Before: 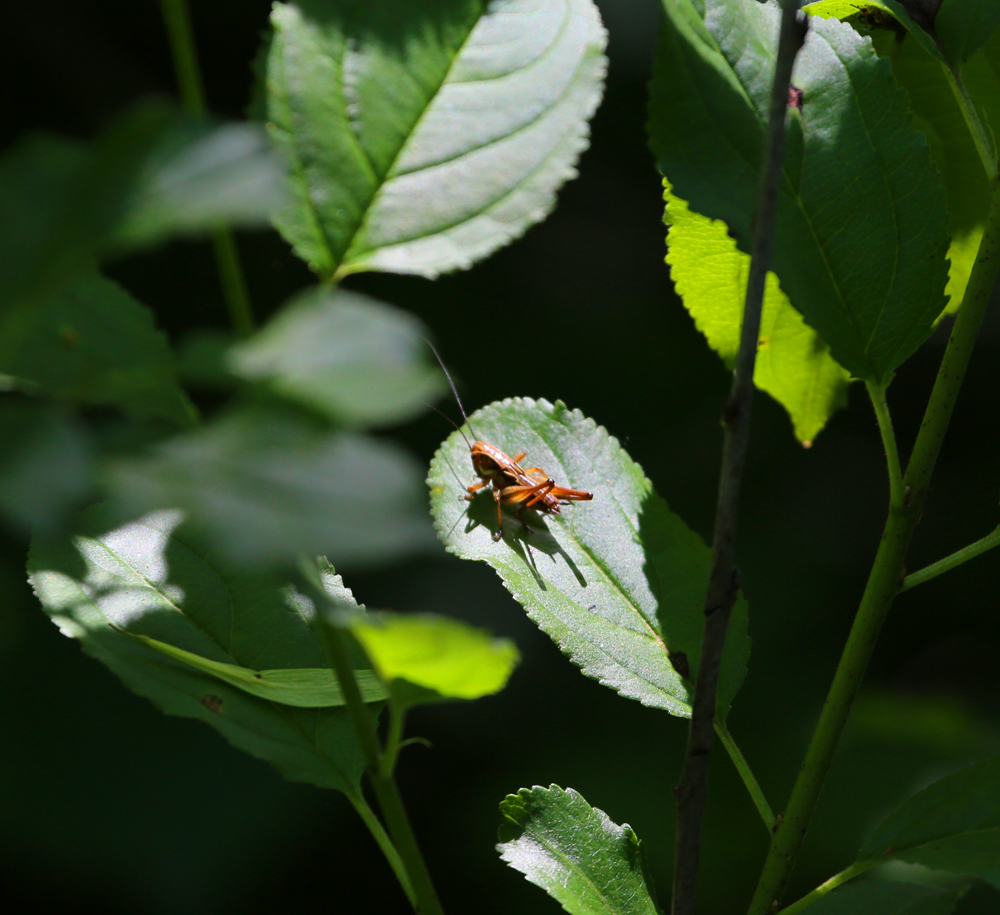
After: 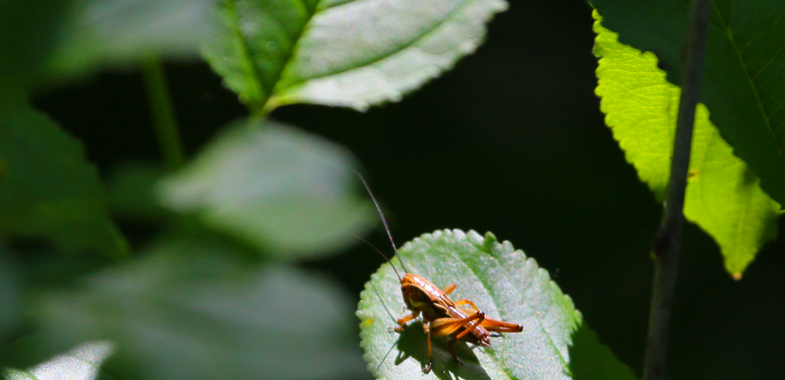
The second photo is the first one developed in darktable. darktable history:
crop: left 7.036%, top 18.398%, right 14.379%, bottom 40.043%
color balance rgb: perceptual saturation grading › global saturation 10%, global vibrance 10%
